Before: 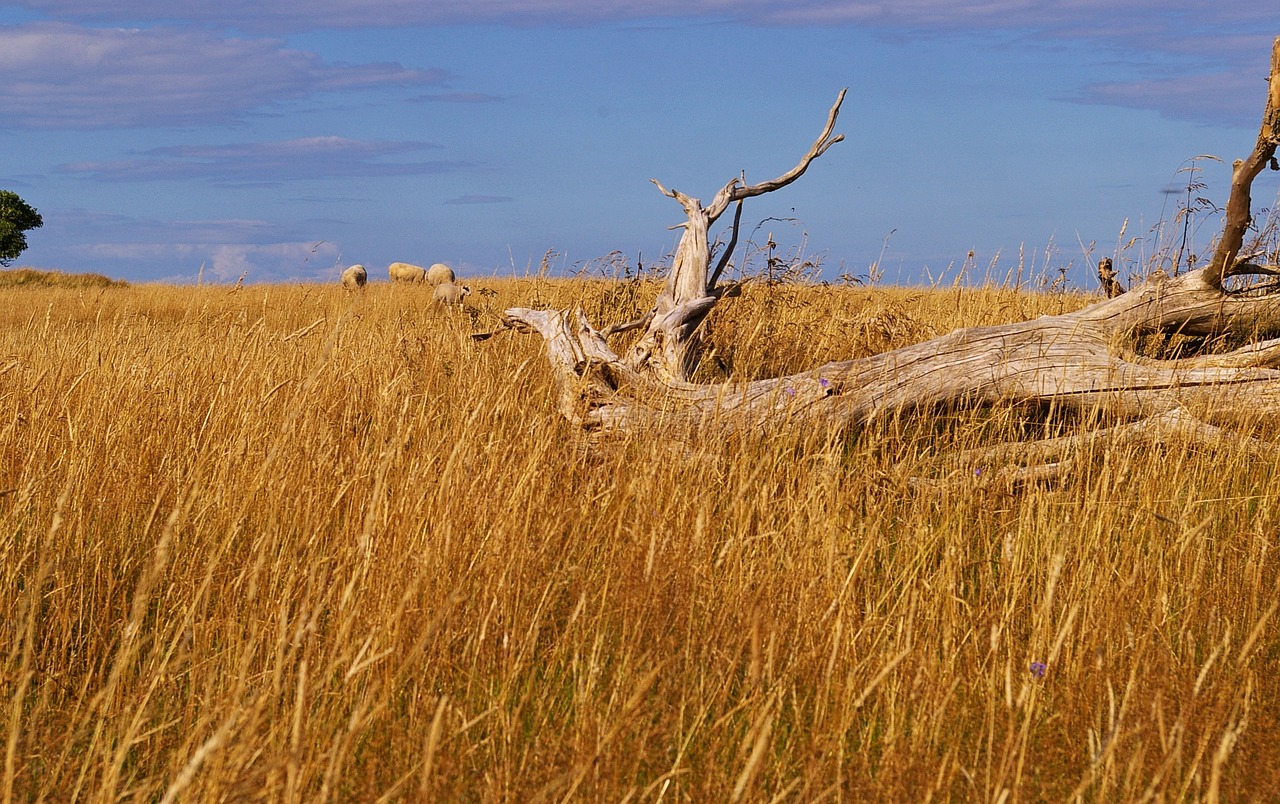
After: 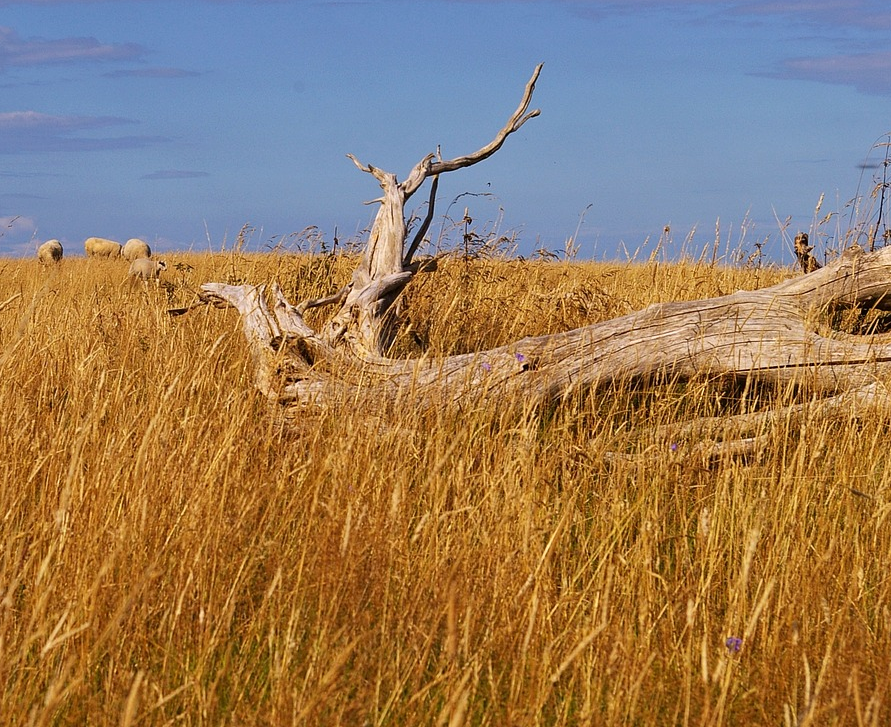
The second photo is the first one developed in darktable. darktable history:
crop and rotate: left 23.821%, top 3.342%, right 6.504%, bottom 6.176%
